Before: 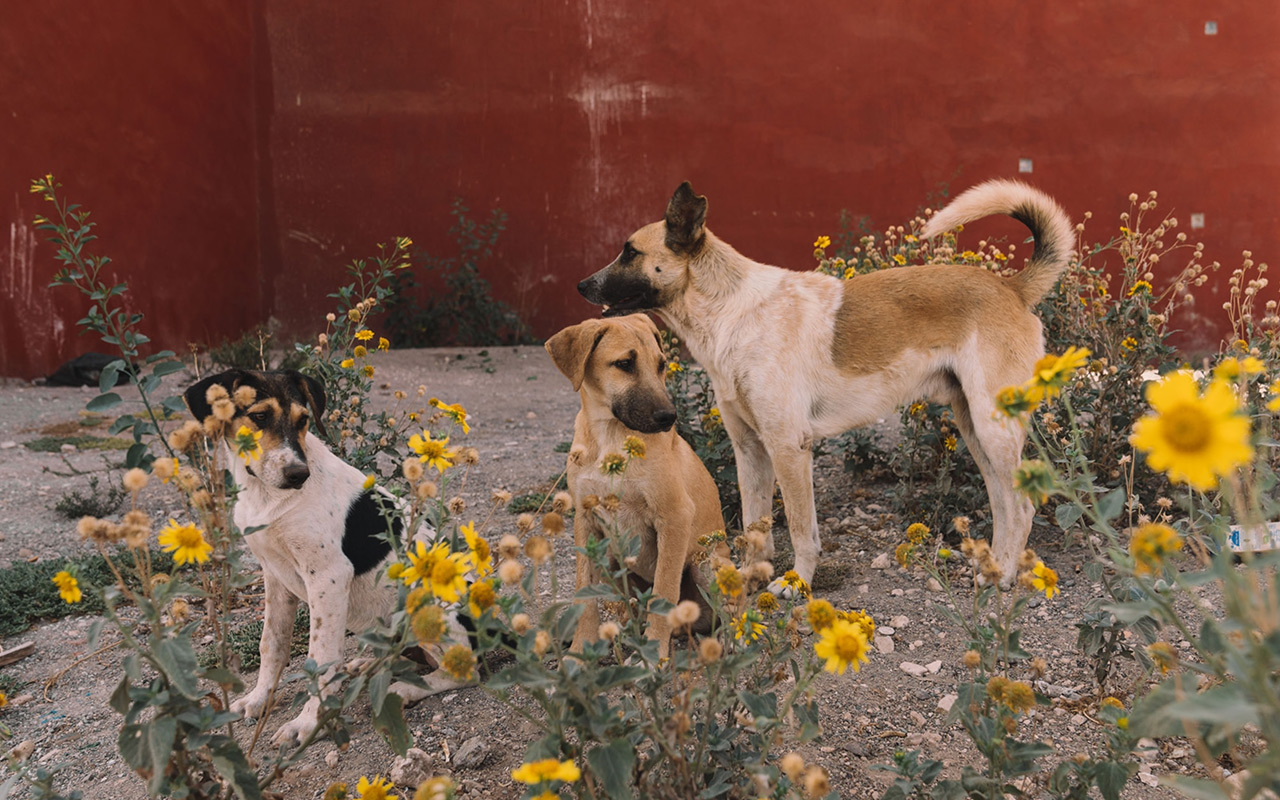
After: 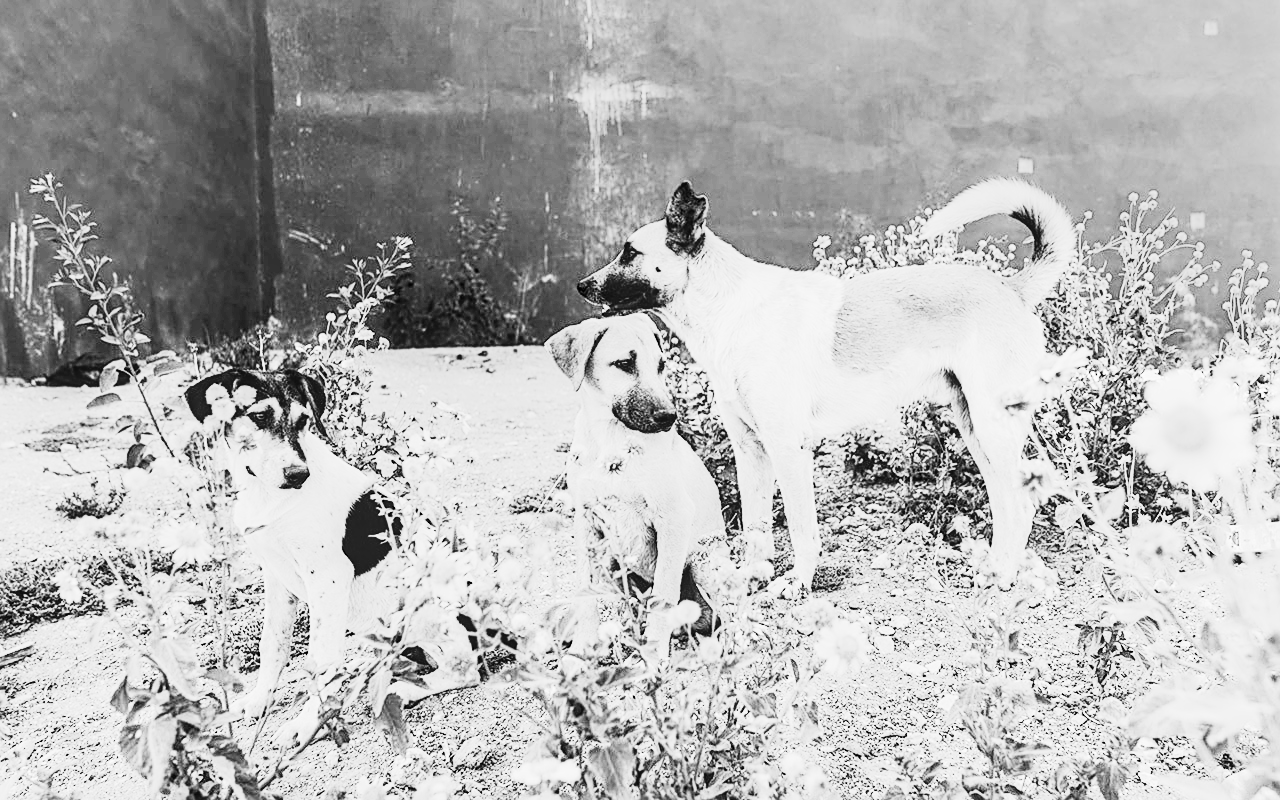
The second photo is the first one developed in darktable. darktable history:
monochrome: a -92.57, b 58.91
local contrast: on, module defaults
exposure: black level correction 0, exposure 1.379 EV, compensate exposure bias true, compensate highlight preservation false
rgb curve: curves: ch0 [(0, 0) (0.21, 0.15) (0.24, 0.21) (0.5, 0.75) (0.75, 0.96) (0.89, 0.99) (1, 1)]; ch1 [(0, 0.02) (0.21, 0.13) (0.25, 0.2) (0.5, 0.67) (0.75, 0.9) (0.89, 0.97) (1, 1)]; ch2 [(0, 0.02) (0.21, 0.13) (0.25, 0.2) (0.5, 0.67) (0.75, 0.9) (0.89, 0.97) (1, 1)], compensate middle gray true
tone equalizer: -8 EV -0.75 EV, -7 EV -0.7 EV, -6 EV -0.6 EV, -5 EV -0.4 EV, -3 EV 0.4 EV, -2 EV 0.6 EV, -1 EV 0.7 EV, +0 EV 0.75 EV, edges refinement/feathering 500, mask exposure compensation -1.57 EV, preserve details no
sharpen: on, module defaults
